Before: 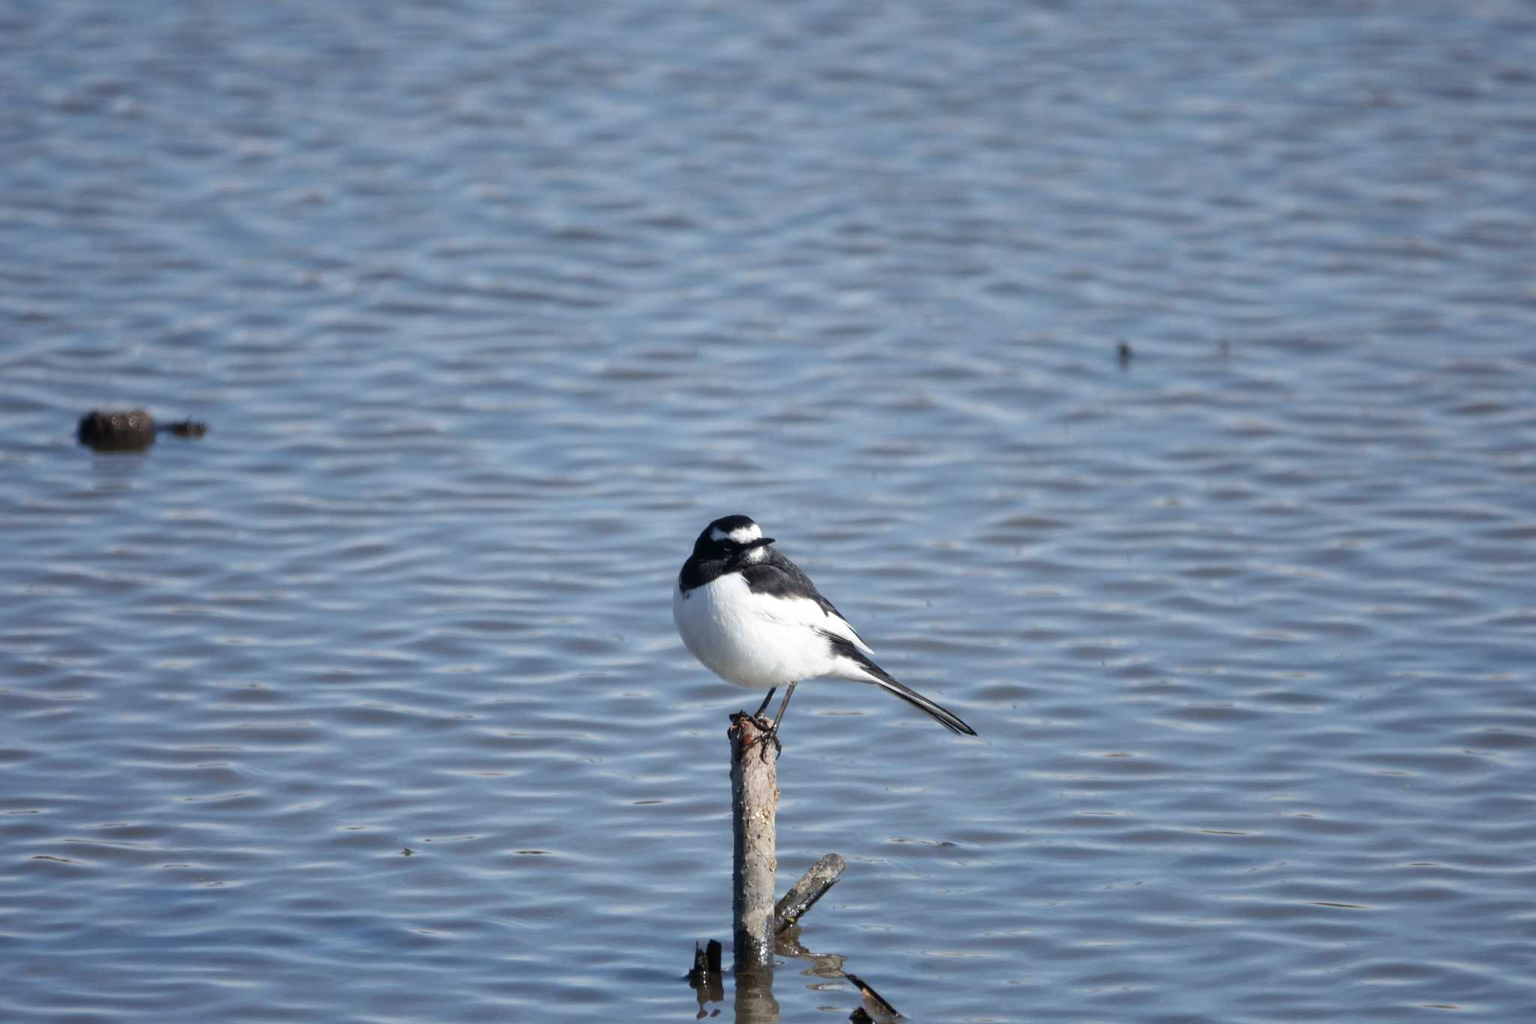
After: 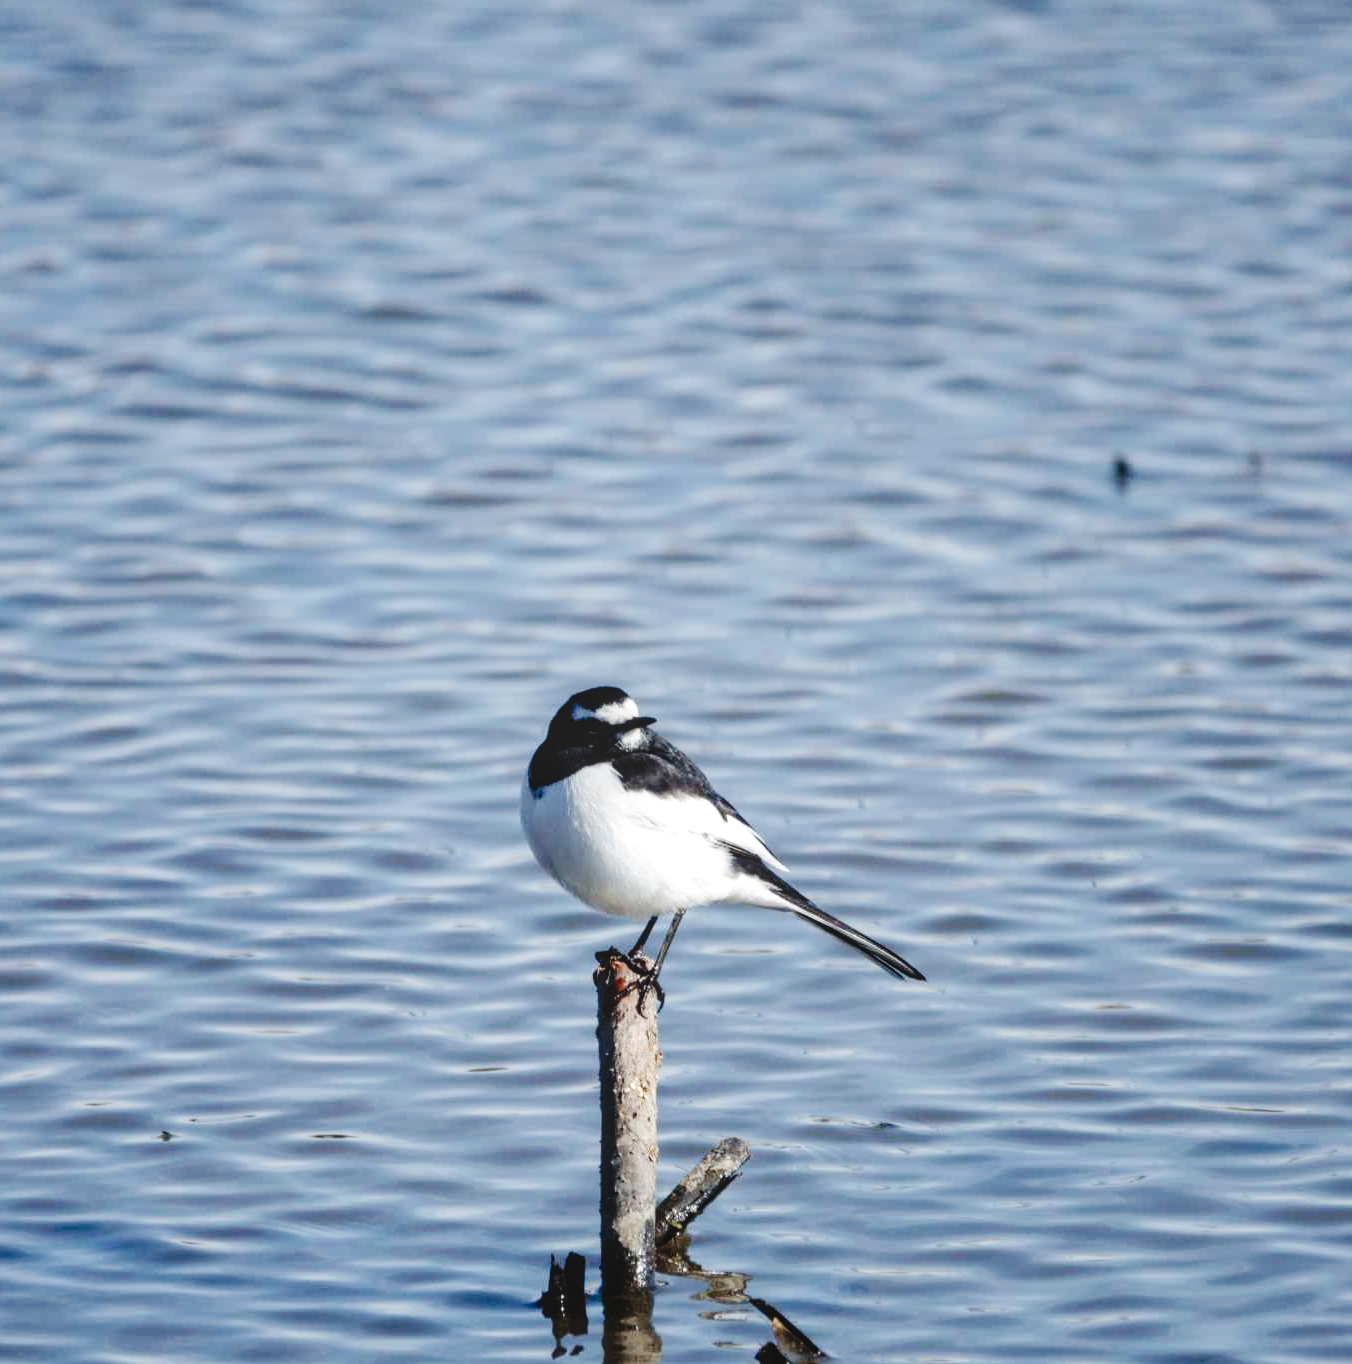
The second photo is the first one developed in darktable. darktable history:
crop and rotate: left 18.442%, right 15.508%
local contrast: on, module defaults
tone curve: curves: ch0 [(0, 0) (0.003, 0.084) (0.011, 0.084) (0.025, 0.084) (0.044, 0.084) (0.069, 0.085) (0.1, 0.09) (0.136, 0.1) (0.177, 0.119) (0.224, 0.144) (0.277, 0.205) (0.335, 0.298) (0.399, 0.417) (0.468, 0.525) (0.543, 0.631) (0.623, 0.72) (0.709, 0.8) (0.801, 0.867) (0.898, 0.934) (1, 1)], preserve colors none
